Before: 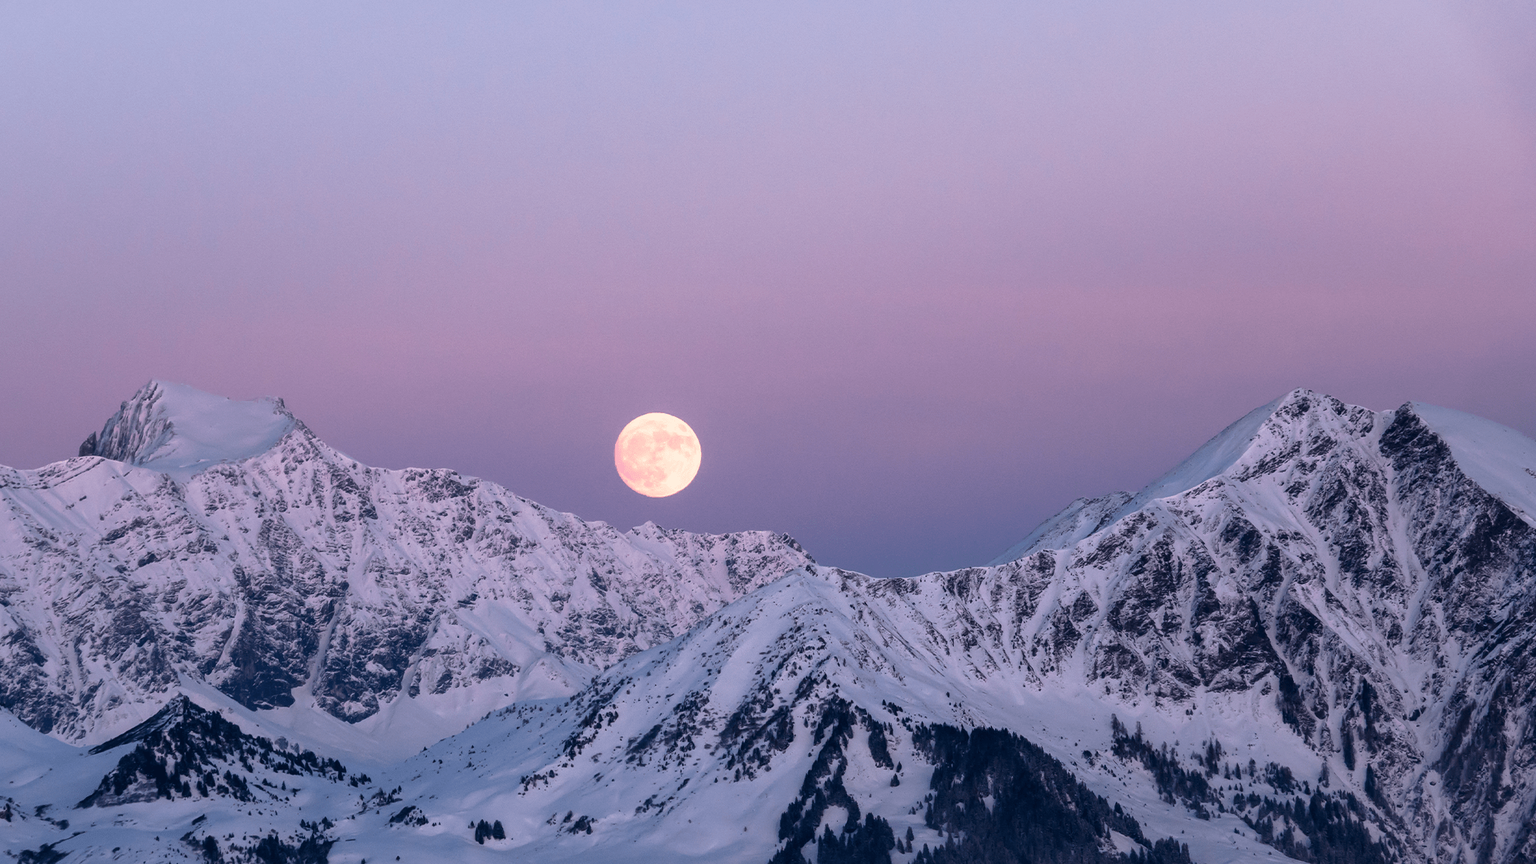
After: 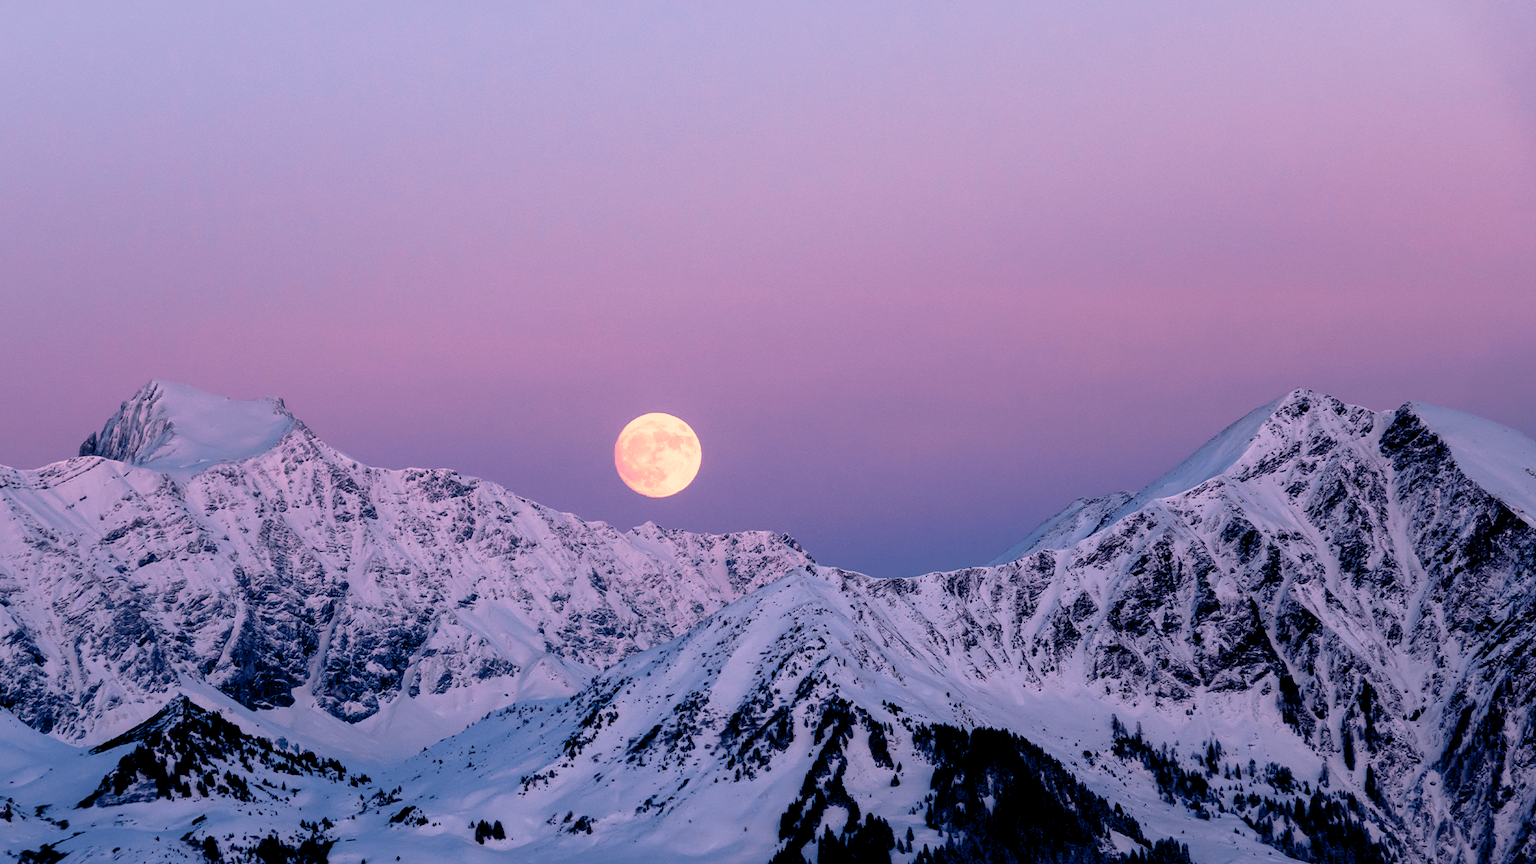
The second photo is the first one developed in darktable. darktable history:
color balance rgb: shadows lift › chroma 0.953%, shadows lift › hue 112.71°, highlights gain › chroma 1.651%, highlights gain › hue 55.88°, global offset › luminance -1.442%, perceptual saturation grading › global saturation 29.513%, perceptual brilliance grading › global brilliance 2.925%, perceptual brilliance grading › highlights -2.636%, perceptual brilliance grading › shadows 3.144%, global vibrance 14.726%
